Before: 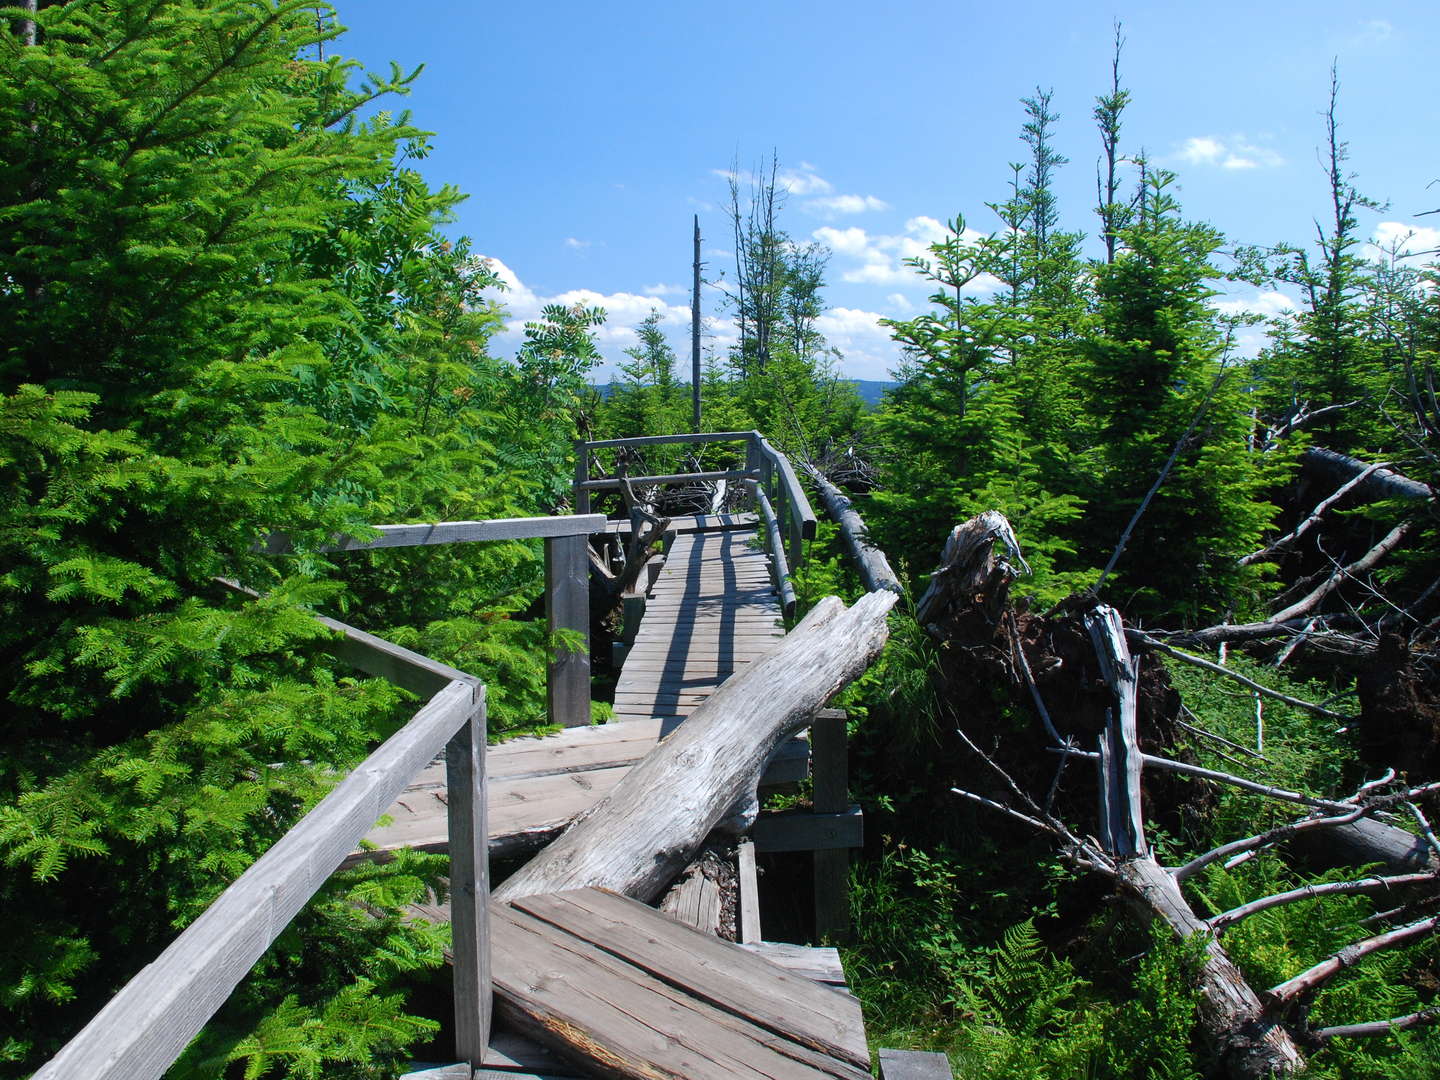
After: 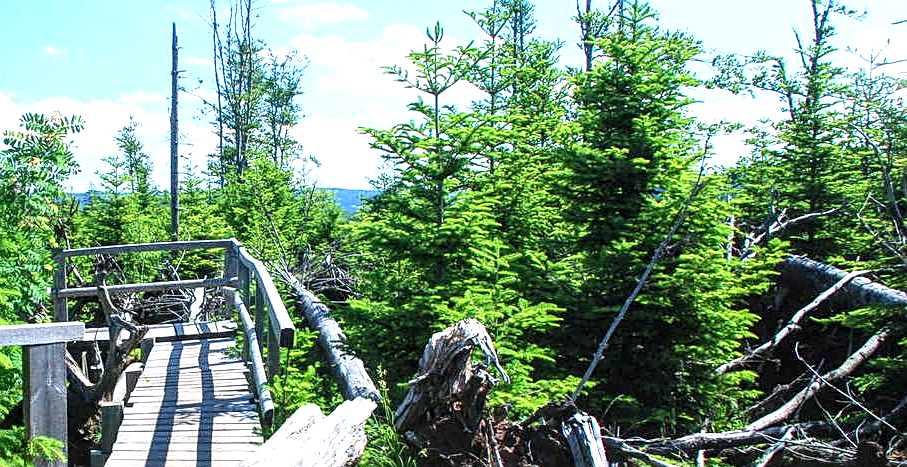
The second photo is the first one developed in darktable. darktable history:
sharpen: on, module defaults
contrast brightness saturation: contrast 0.153, brightness 0.041
local contrast: highlights 27%, detail 150%
exposure: black level correction 0, exposure 1.199 EV, compensate exposure bias true, compensate highlight preservation false
crop: left 36.292%, top 17.842%, right 0.686%, bottom 38.858%
